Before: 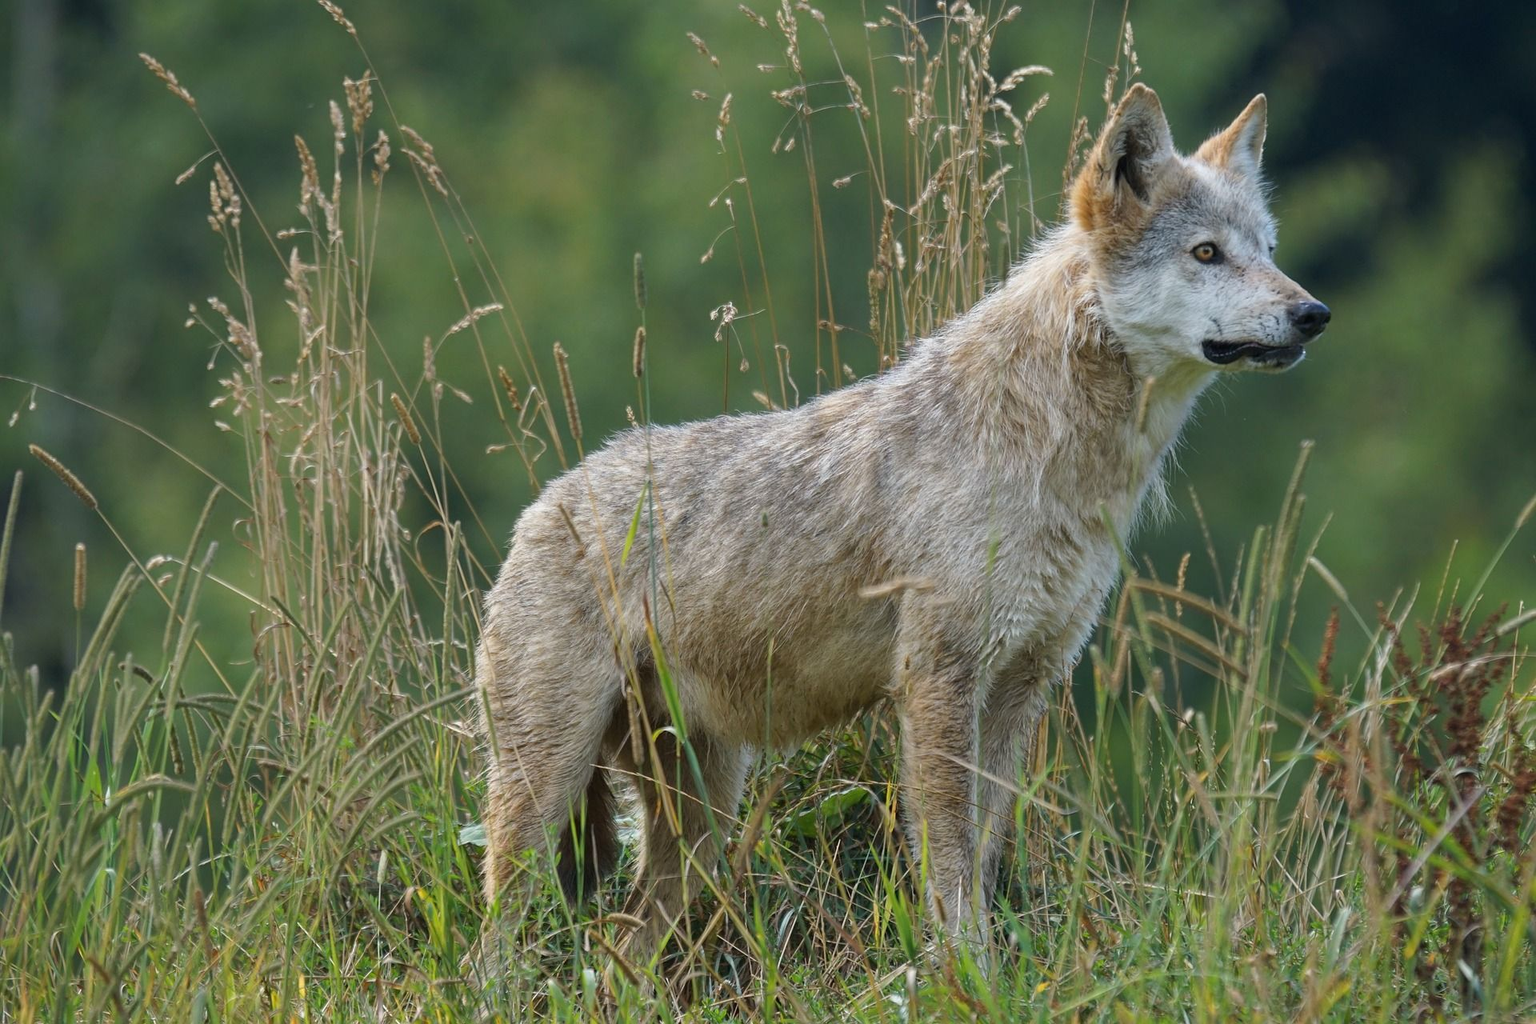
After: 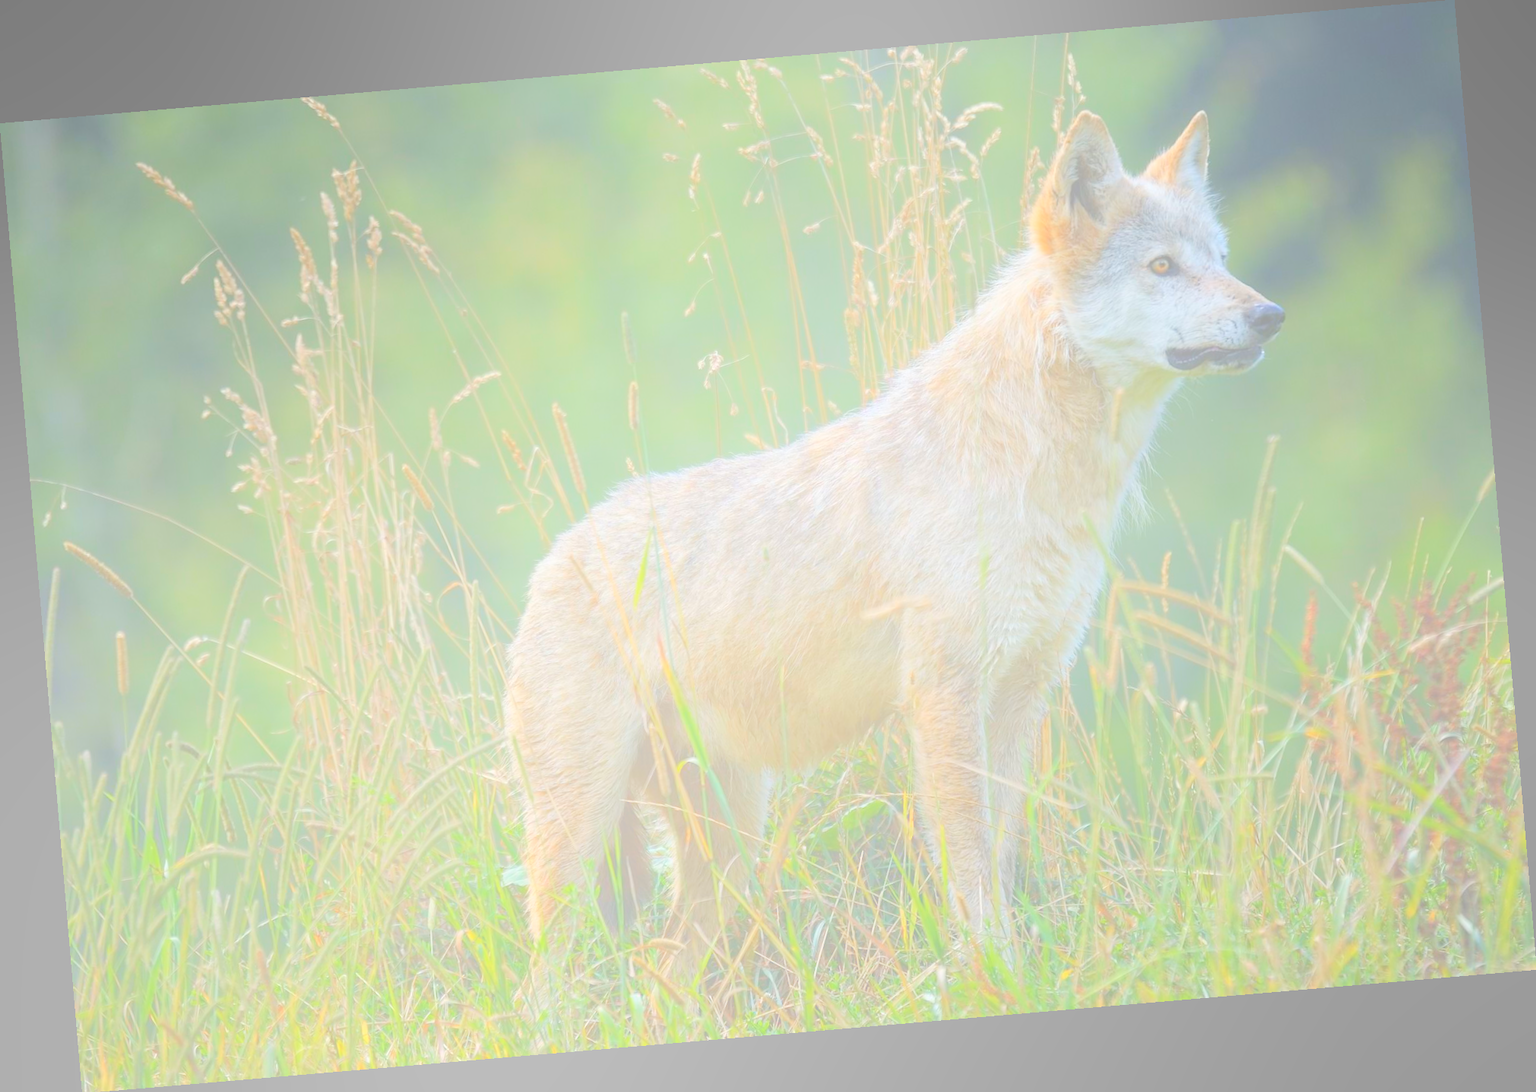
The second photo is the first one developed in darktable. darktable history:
rotate and perspective: rotation -4.86°, automatic cropping off
bloom: size 85%, threshold 5%, strength 85%
